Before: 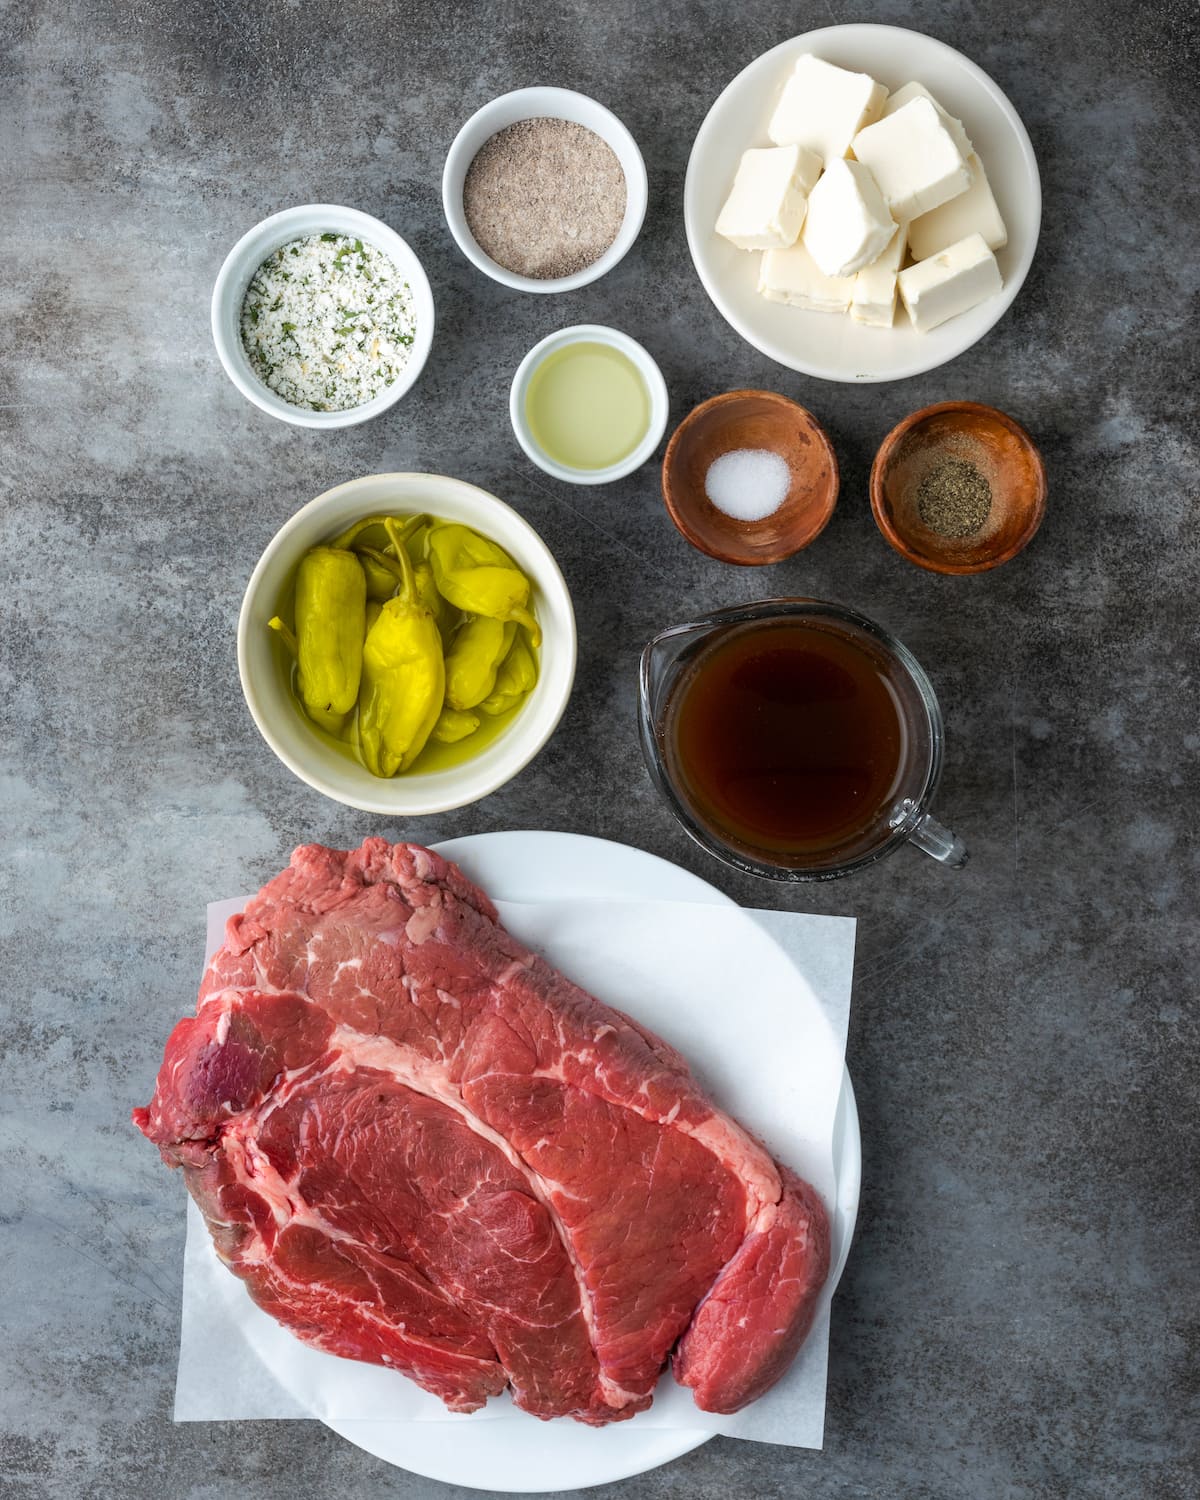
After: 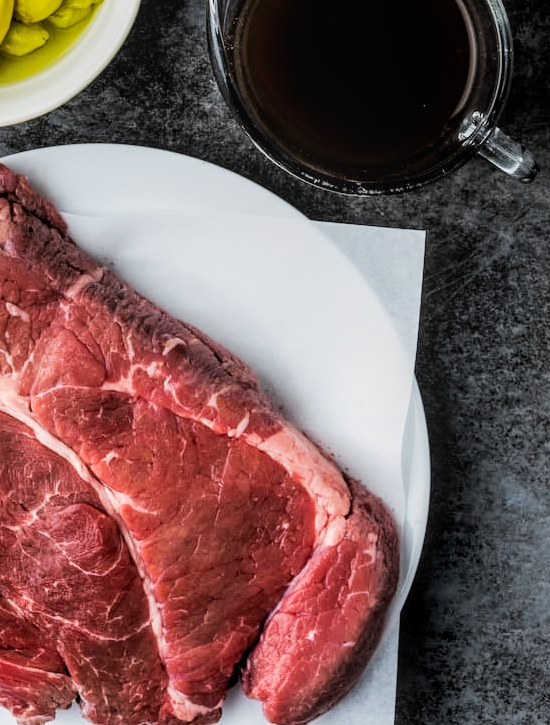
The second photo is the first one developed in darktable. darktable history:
local contrast: on, module defaults
filmic rgb: black relative exposure -5 EV, hardness 2.88, contrast 1.3, highlights saturation mix -30%
crop: left 35.976%, top 45.819%, right 18.162%, bottom 5.807%
tone equalizer: -8 EV -0.417 EV, -7 EV -0.389 EV, -6 EV -0.333 EV, -5 EV -0.222 EV, -3 EV 0.222 EV, -2 EV 0.333 EV, -1 EV 0.389 EV, +0 EV 0.417 EV, edges refinement/feathering 500, mask exposure compensation -1.57 EV, preserve details no
